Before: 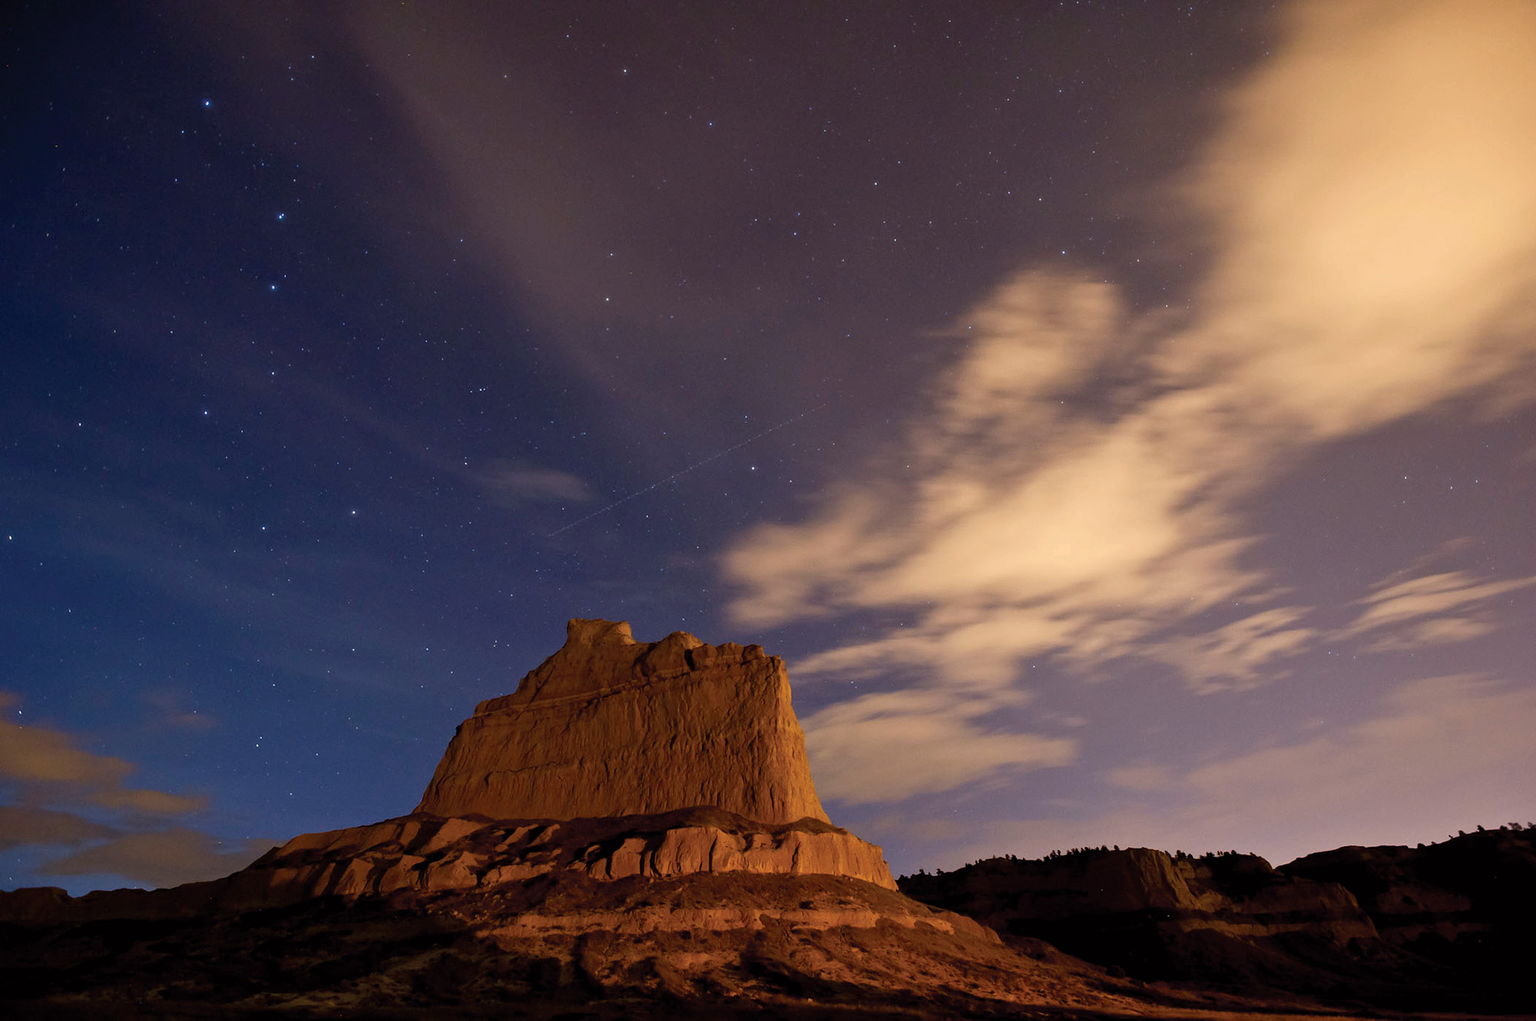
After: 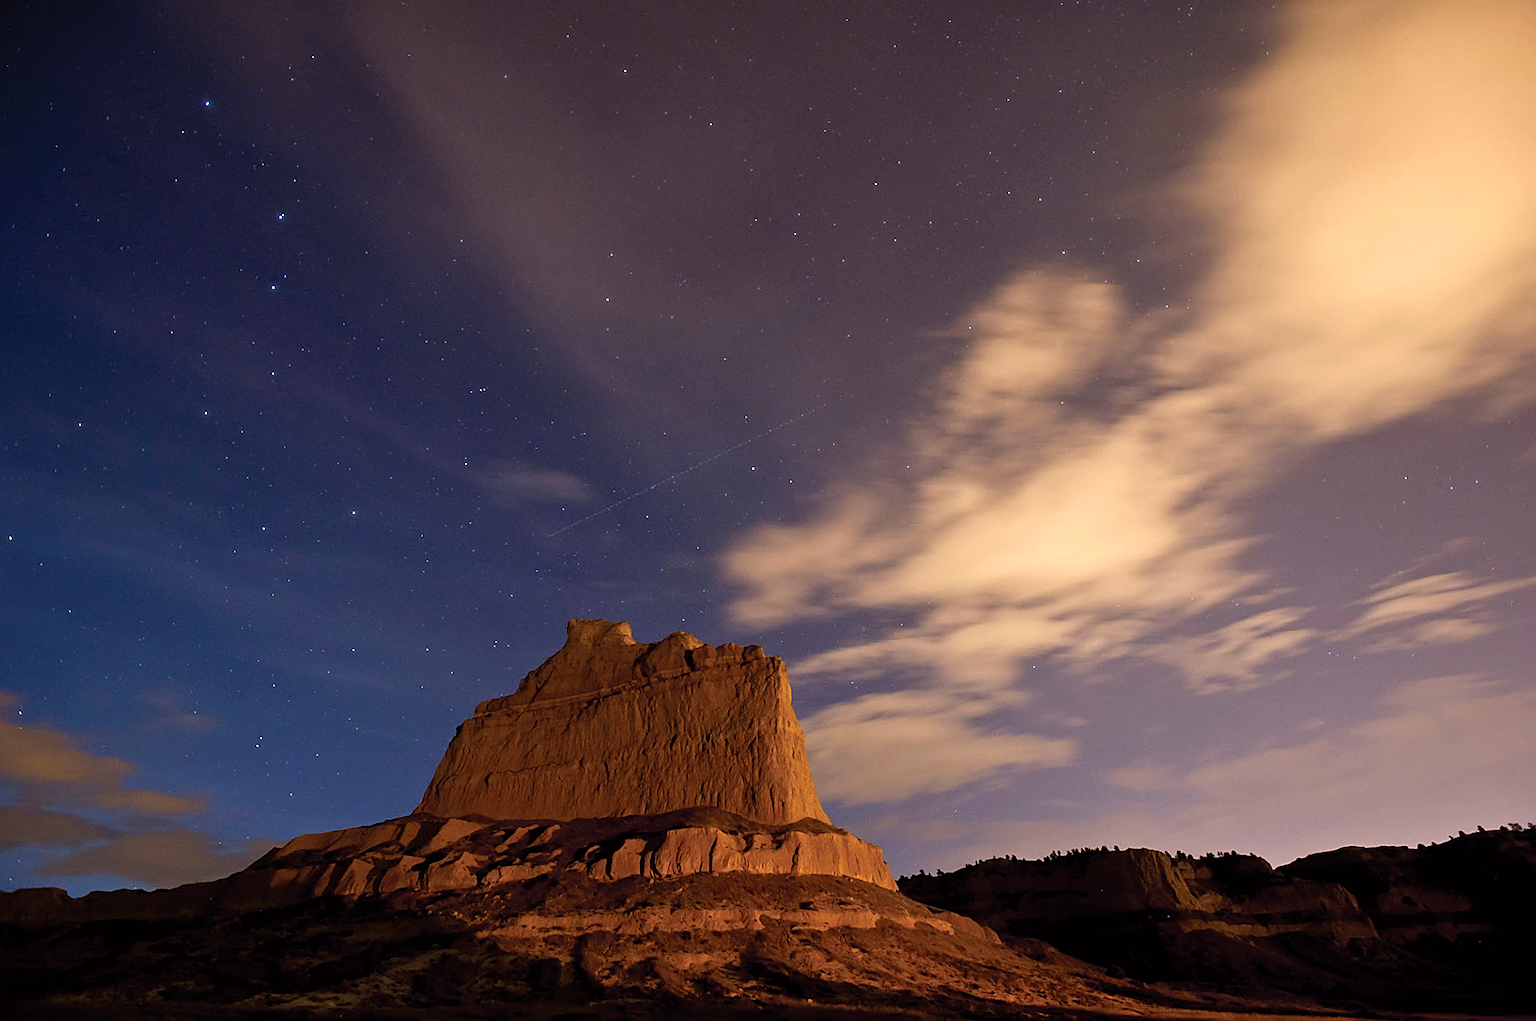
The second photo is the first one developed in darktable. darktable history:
sharpen: on, module defaults
exposure: exposure 0.202 EV, compensate highlight preservation false
